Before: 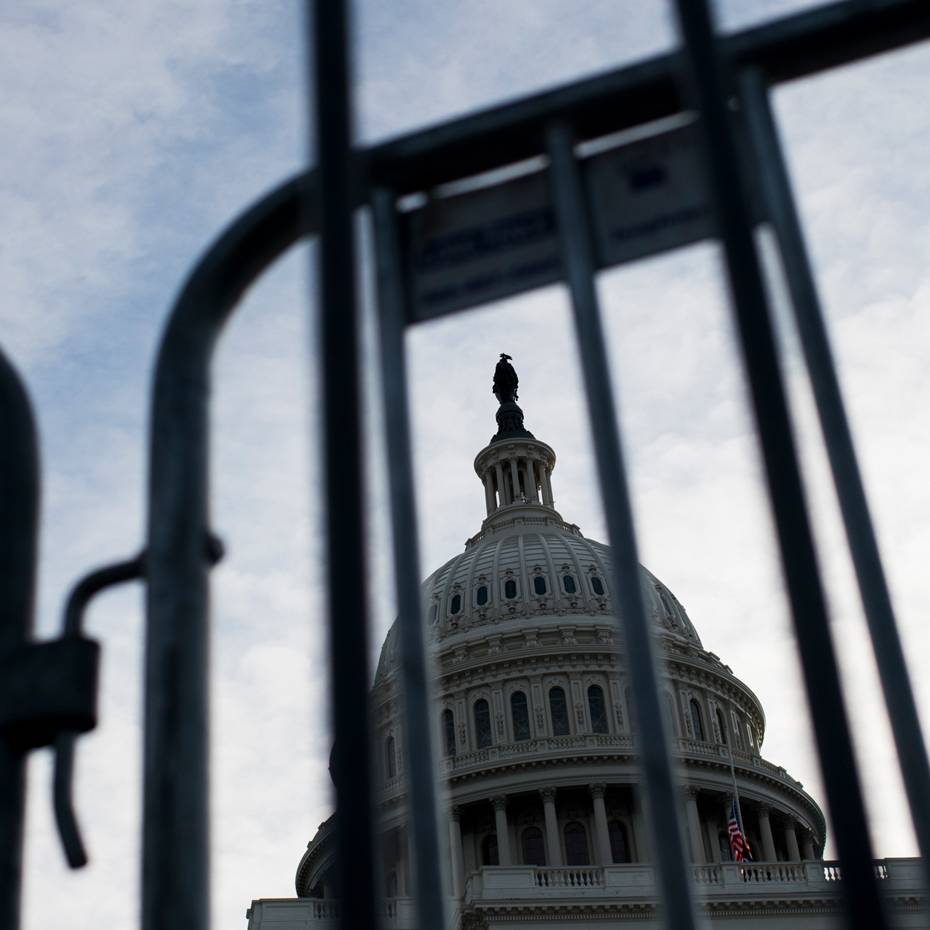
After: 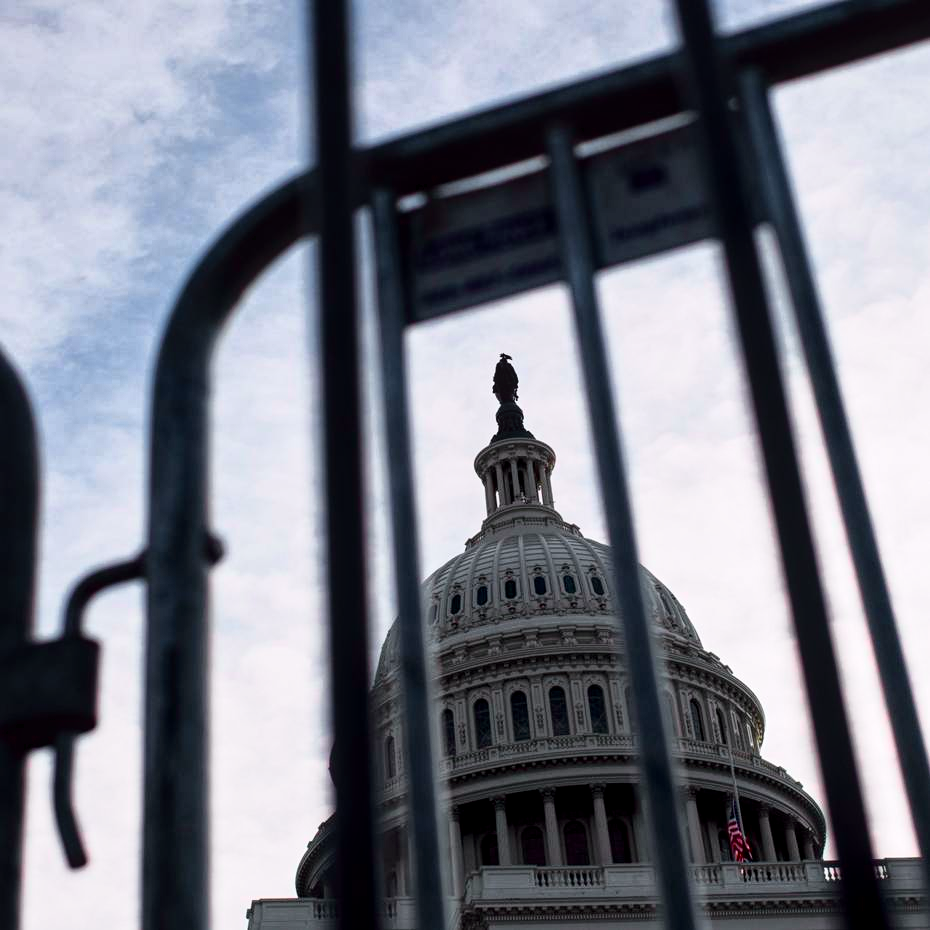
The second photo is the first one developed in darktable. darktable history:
tone curve: curves: ch0 [(0, 0) (0.105, 0.068) (0.195, 0.162) (0.283, 0.283) (0.384, 0.404) (0.485, 0.531) (0.638, 0.681) (0.795, 0.879) (1, 0.977)]; ch1 [(0, 0) (0.161, 0.092) (0.35, 0.33) (0.379, 0.401) (0.456, 0.469) (0.498, 0.506) (0.521, 0.549) (0.58, 0.624) (0.635, 0.671) (1, 1)]; ch2 [(0, 0) (0.371, 0.362) (0.437, 0.437) (0.483, 0.484) (0.53, 0.515) (0.56, 0.58) (0.622, 0.606) (1, 1)], color space Lab, independent channels, preserve colors none
local contrast: highlights 99%, shadows 86%, detail 160%, midtone range 0.2
shadows and highlights: shadows 25, highlights -25
contrast brightness saturation: contrast 0.04, saturation 0.16
